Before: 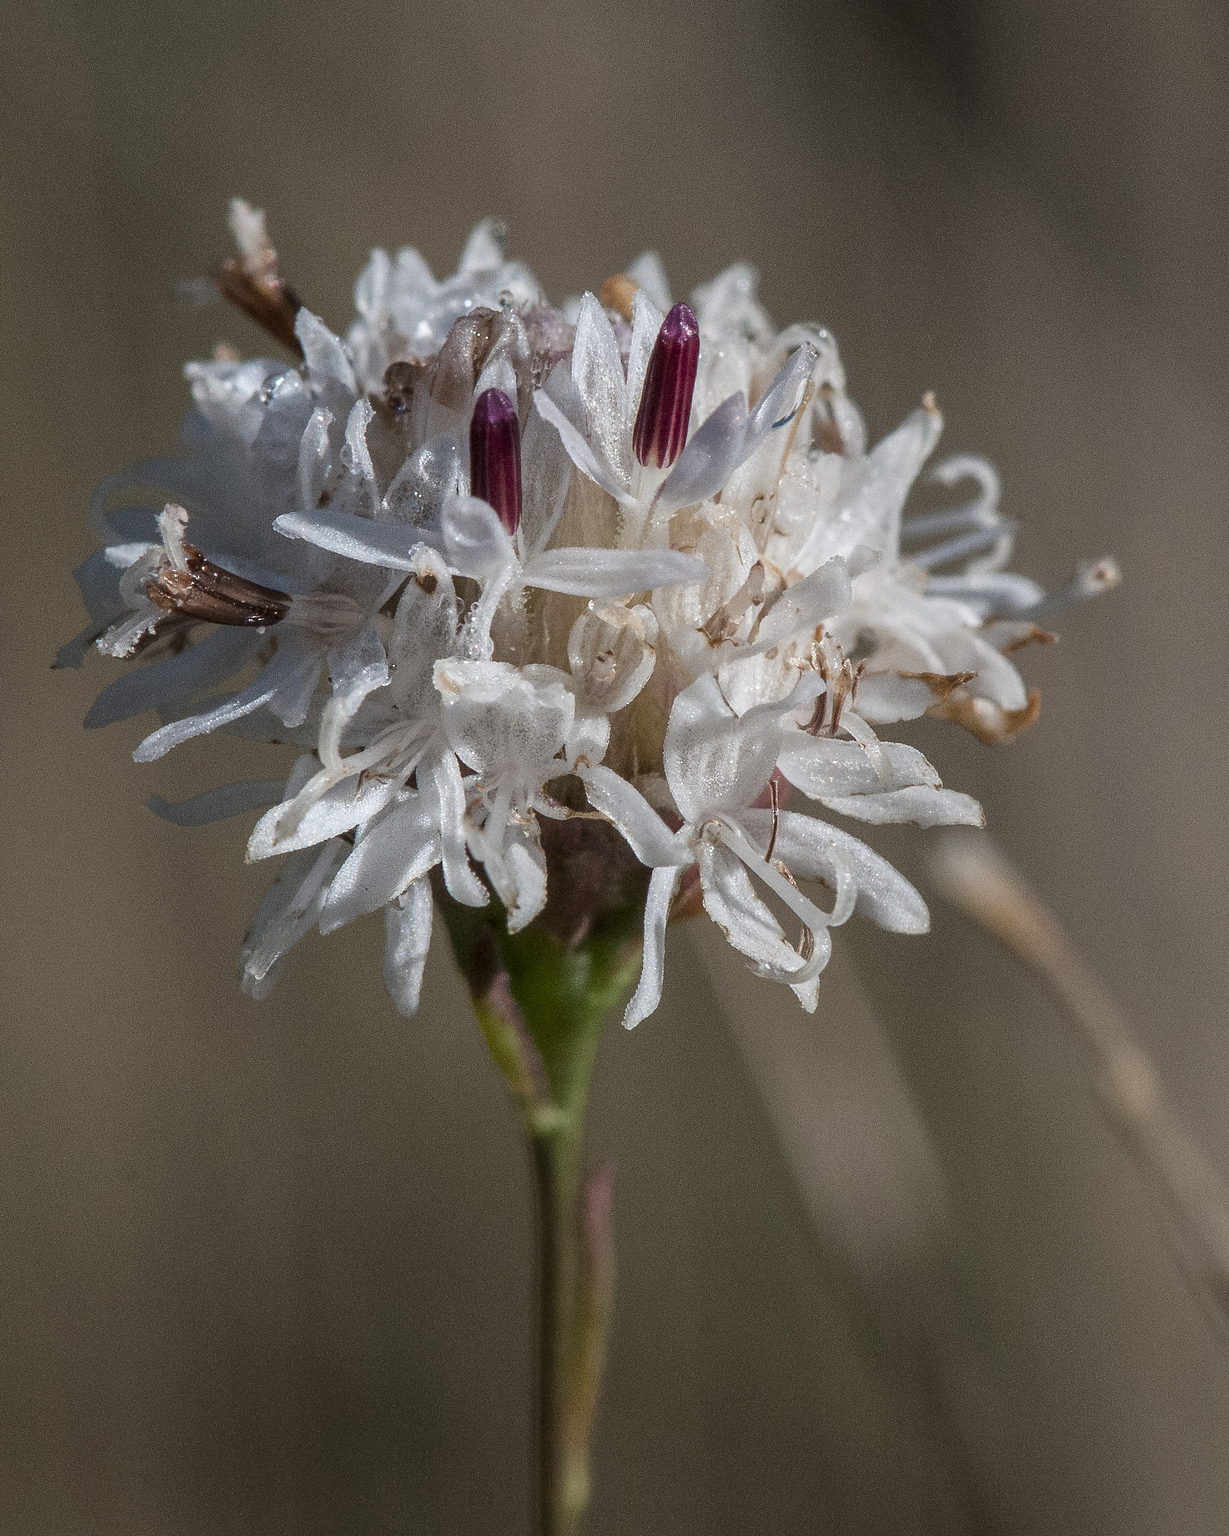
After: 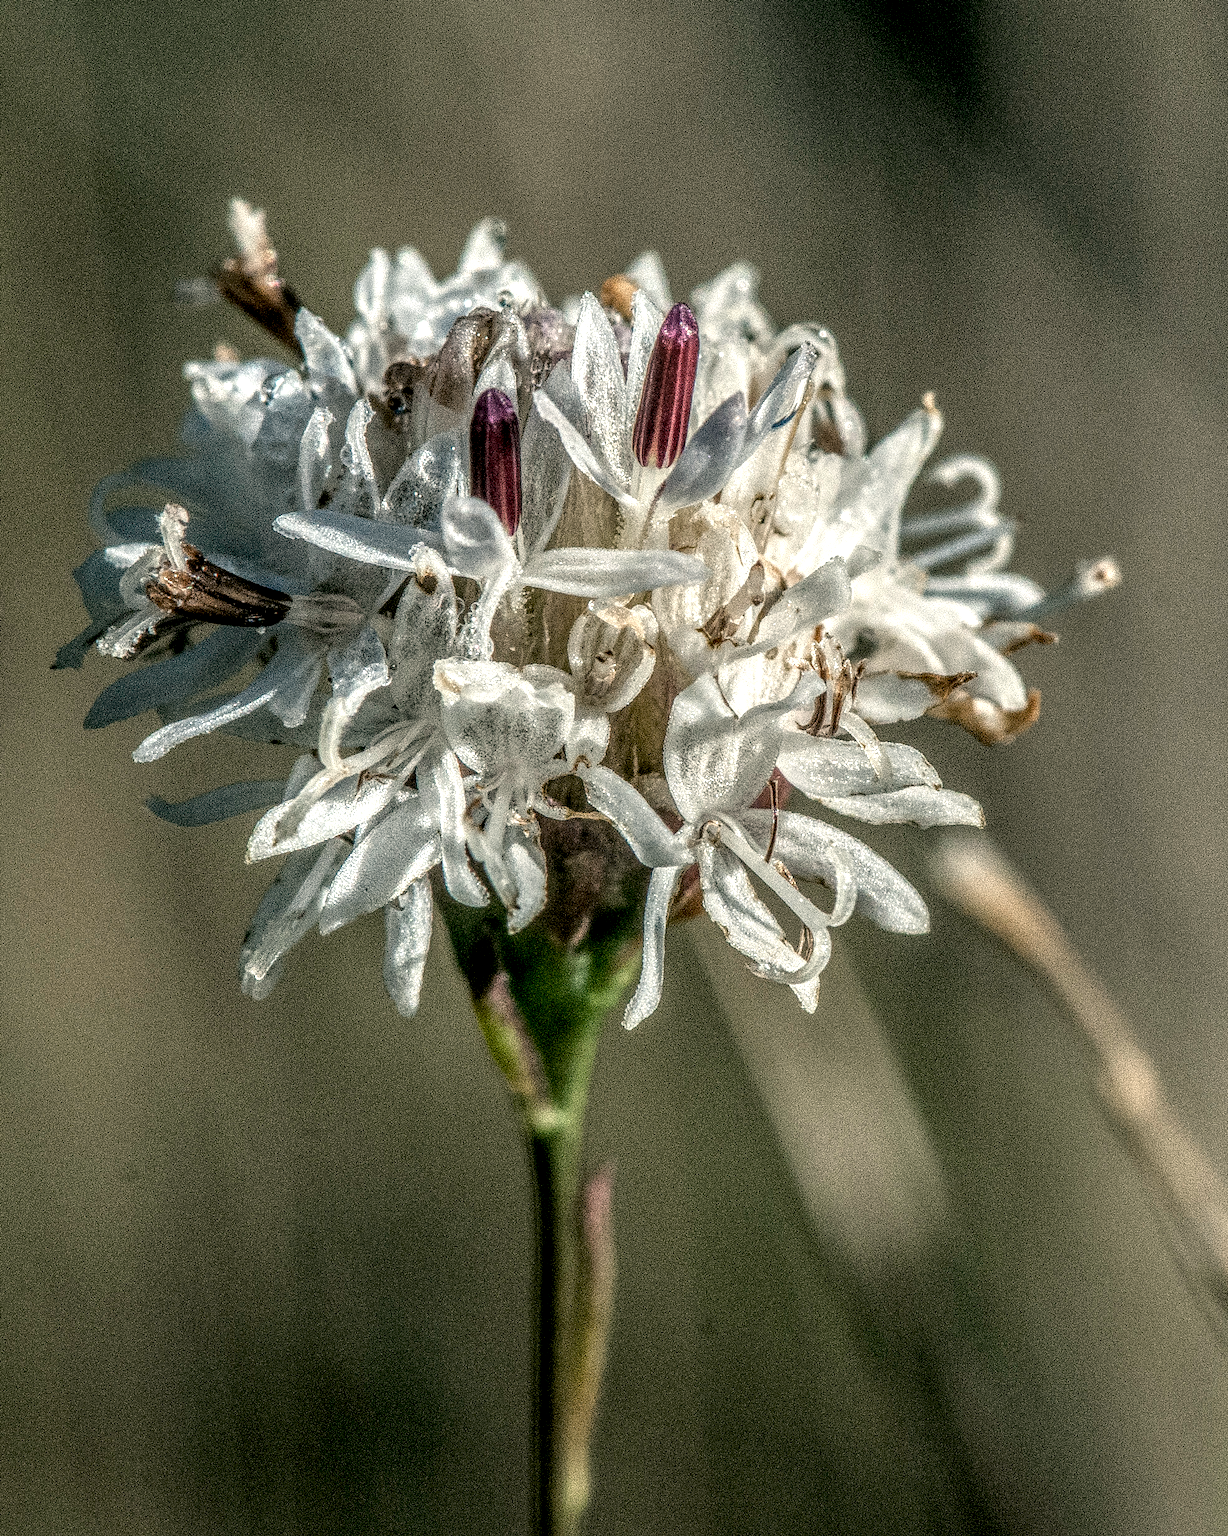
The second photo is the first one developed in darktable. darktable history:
local contrast: highlights 5%, shadows 2%, detail 300%, midtone range 0.299
color correction: highlights a* -0.595, highlights b* 9.46, shadows a* -9.49, shadows b* 0.411
